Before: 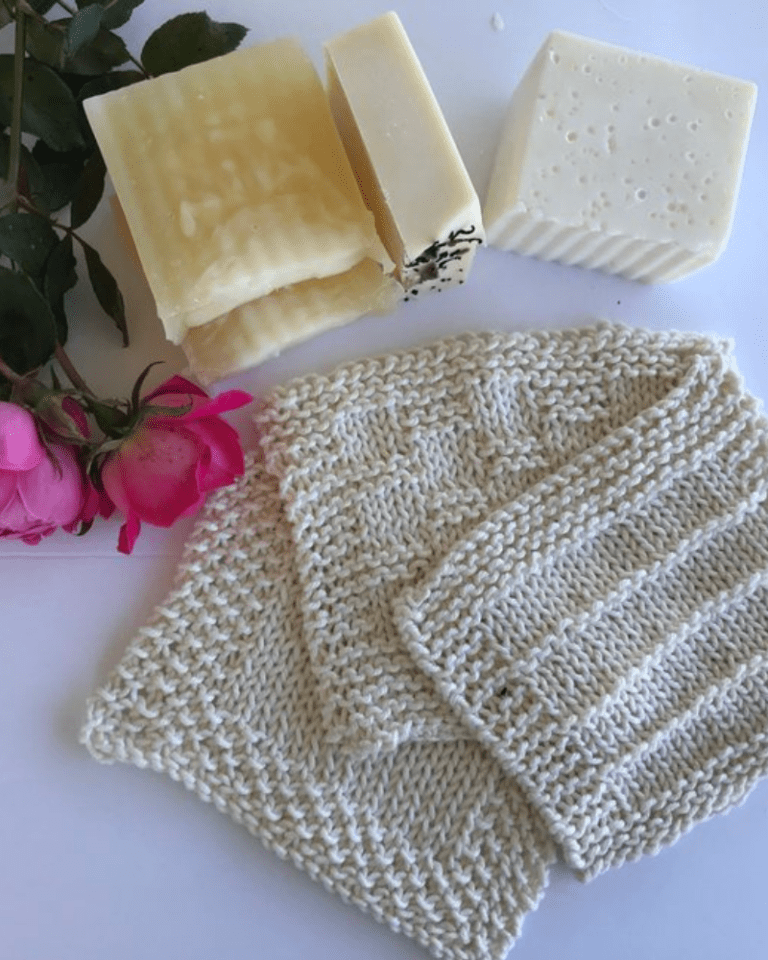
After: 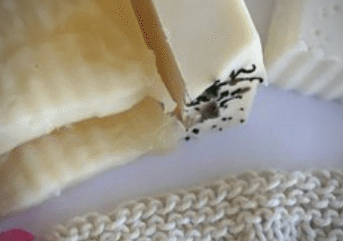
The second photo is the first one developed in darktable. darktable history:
vignetting: on, module defaults
crop: left 28.64%, top 16.832%, right 26.637%, bottom 58.055%
